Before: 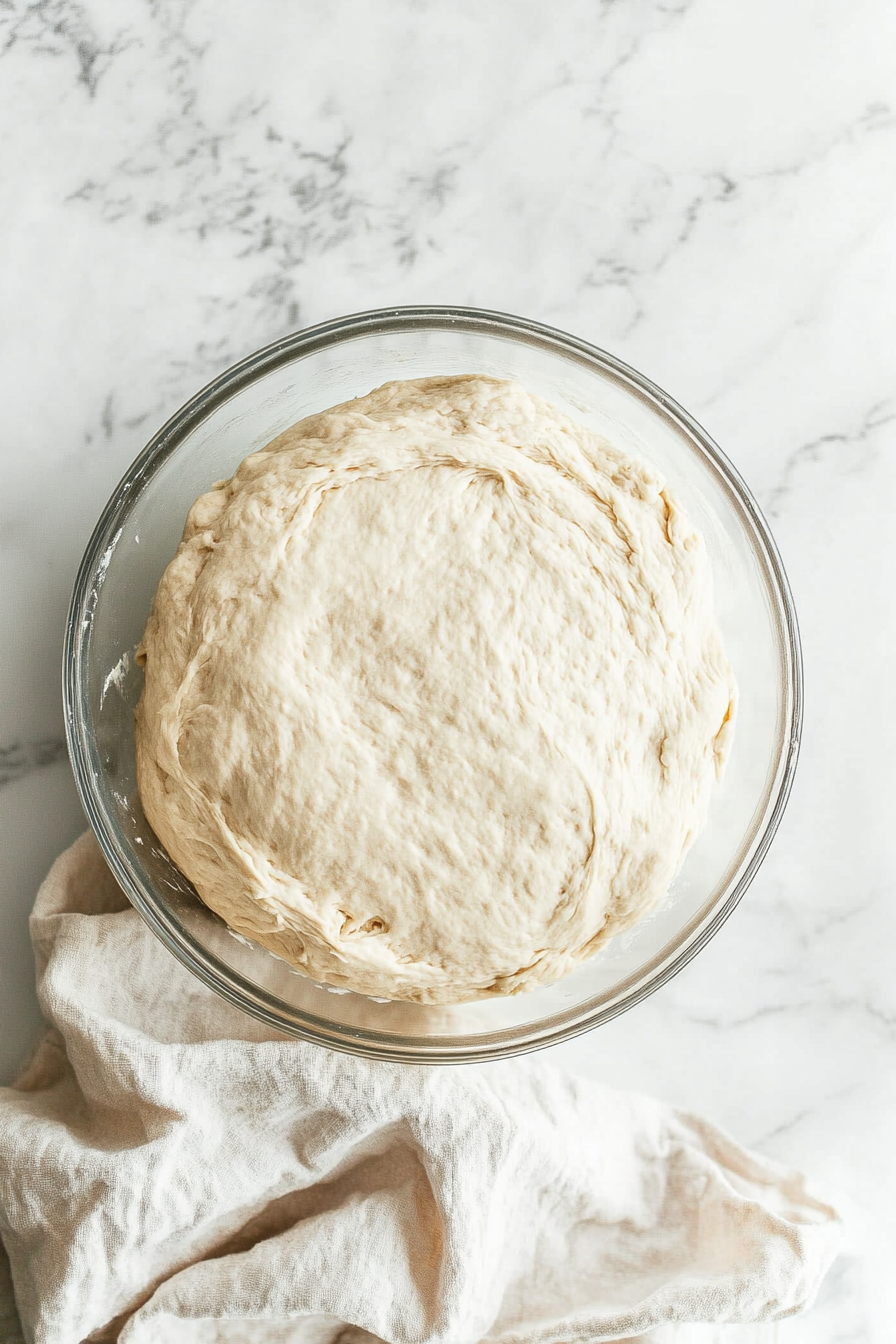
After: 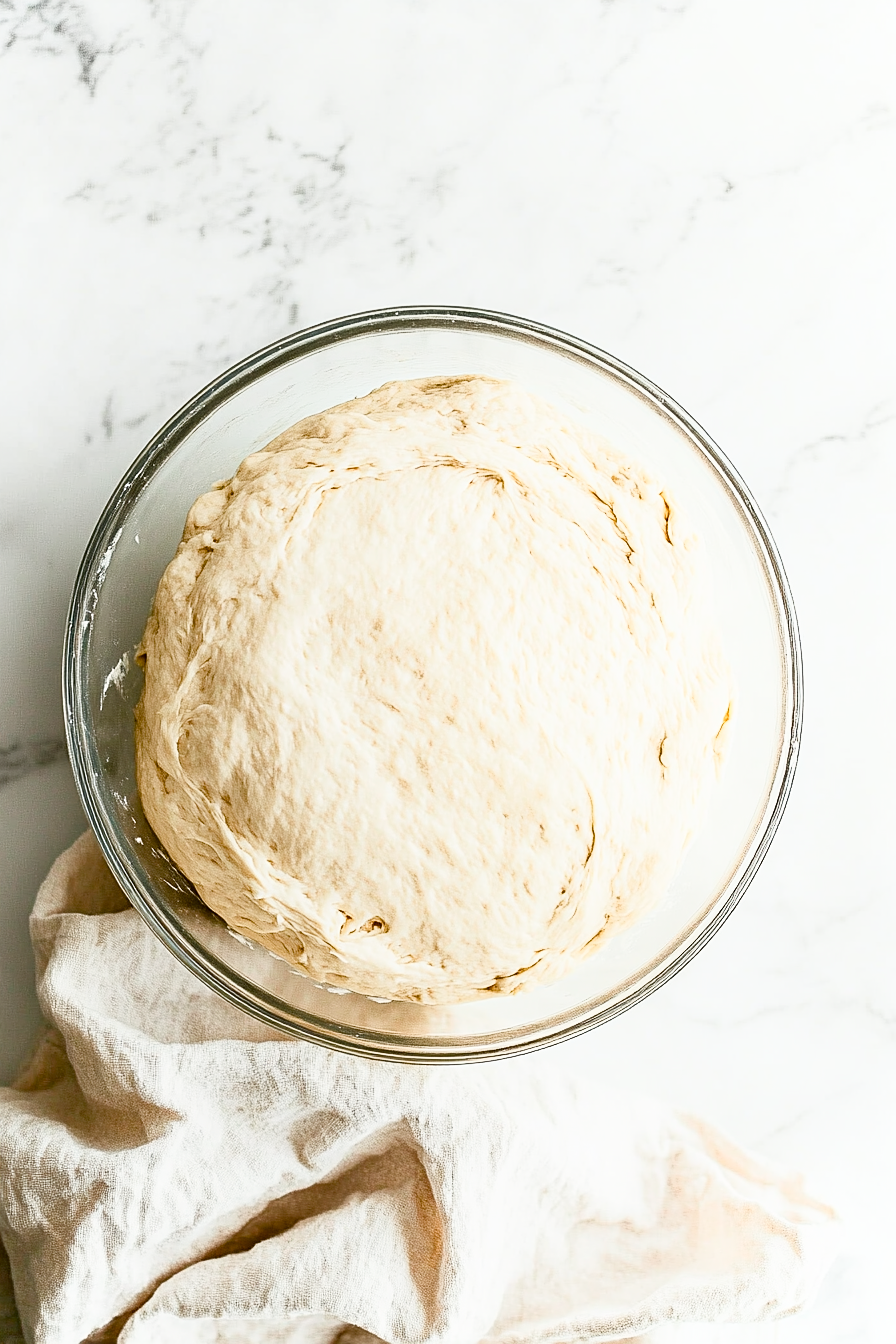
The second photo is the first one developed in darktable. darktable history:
shadows and highlights: shadows -61.28, white point adjustment -5.37, highlights 62.05
sharpen: on, module defaults
color balance rgb: perceptual saturation grading › global saturation 20%, perceptual saturation grading › highlights -25.239%, perceptual saturation grading › shadows 49.96%, global vibrance 20%
